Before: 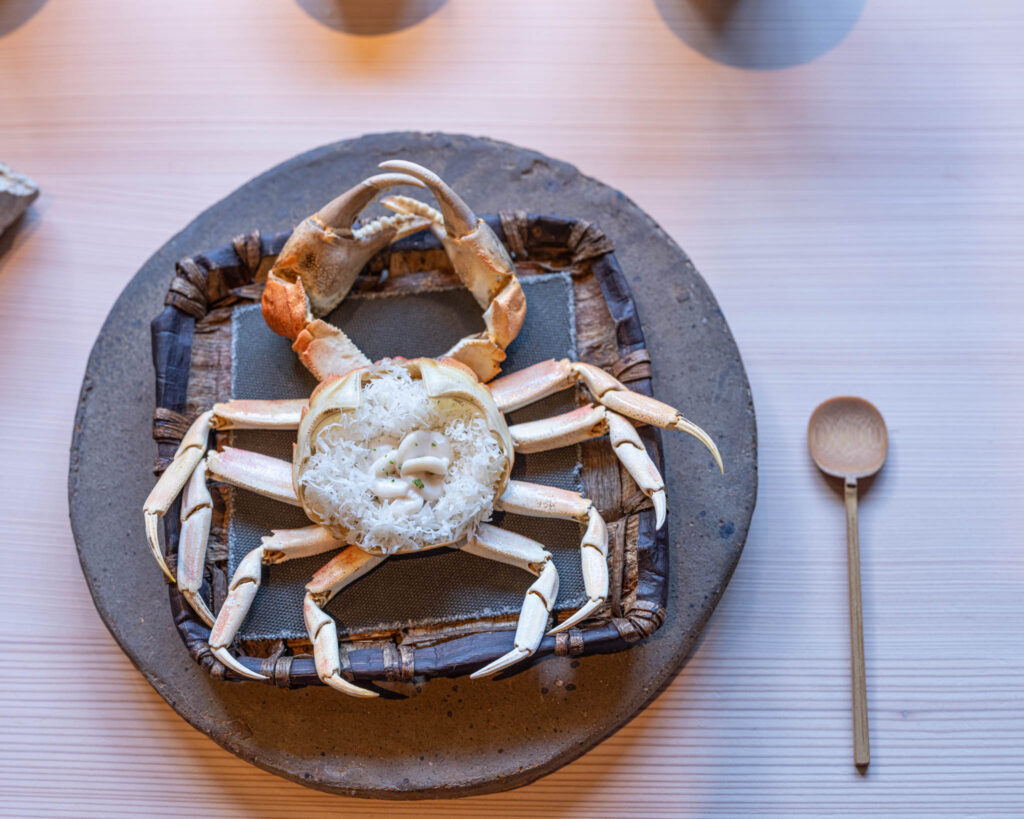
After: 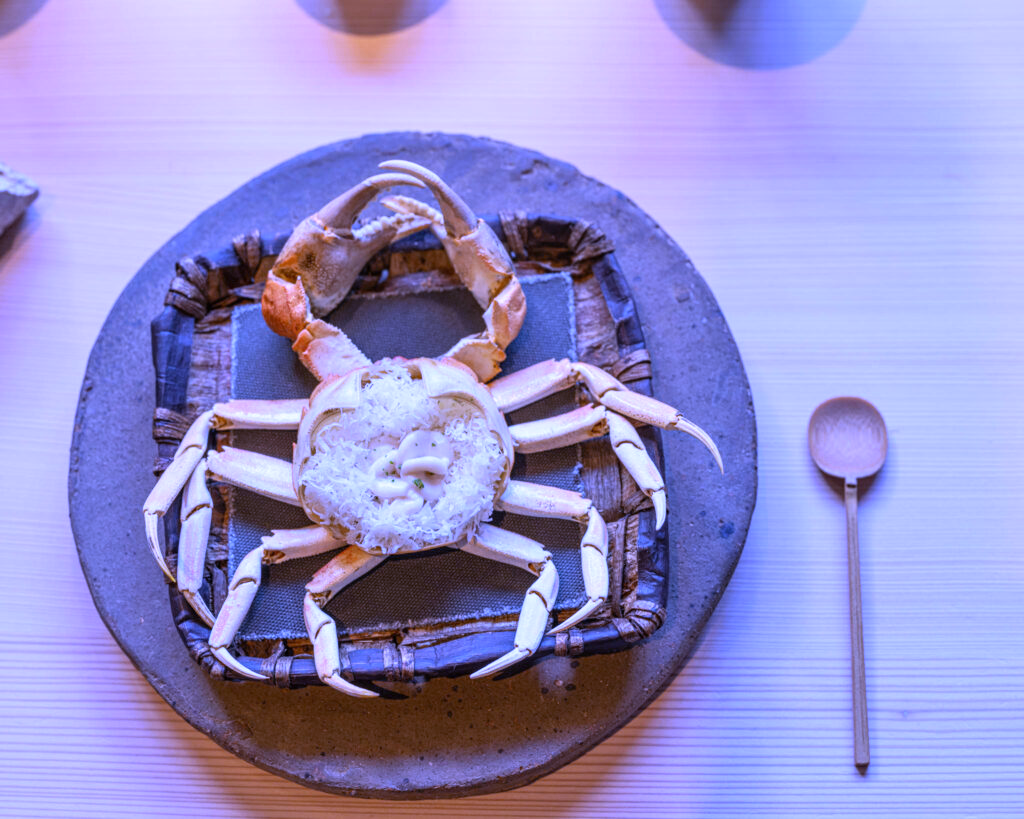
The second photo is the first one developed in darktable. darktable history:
white balance: red 0.98, blue 1.61
tone equalizer: on, module defaults
